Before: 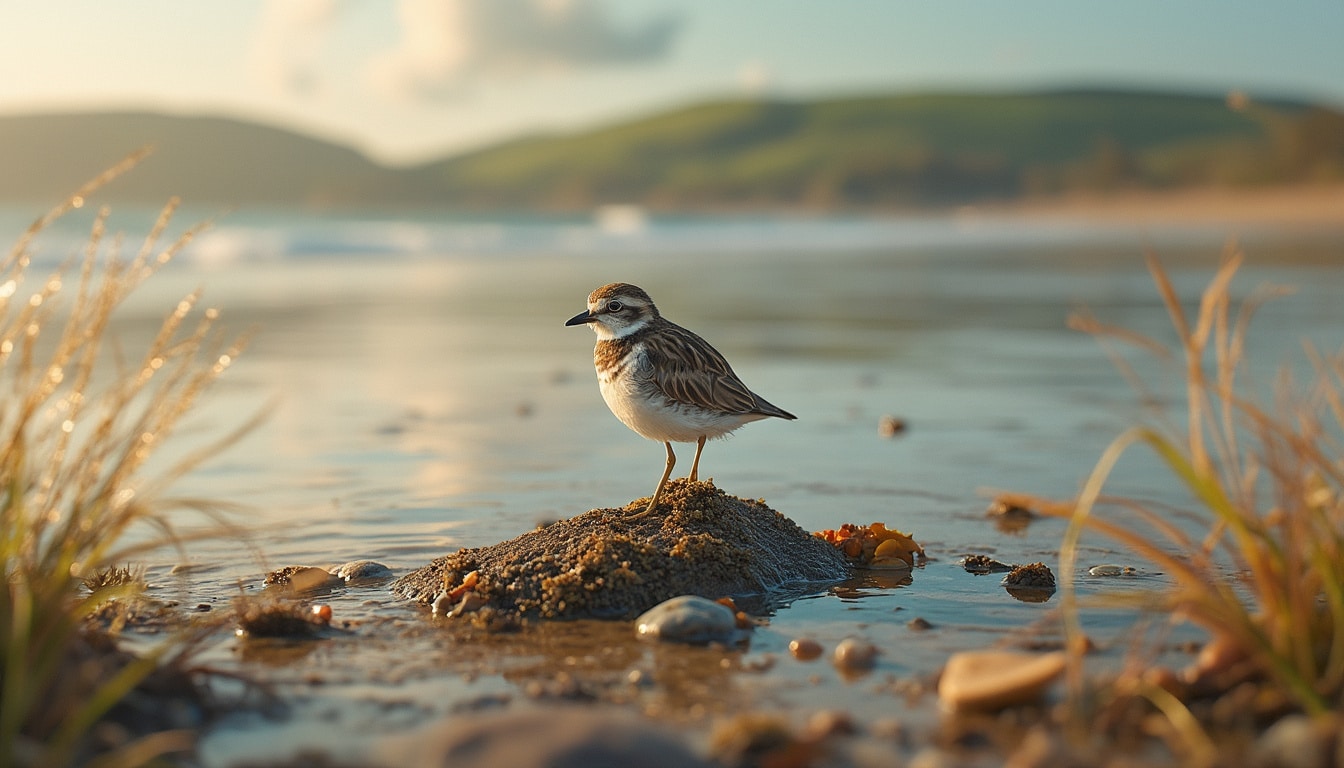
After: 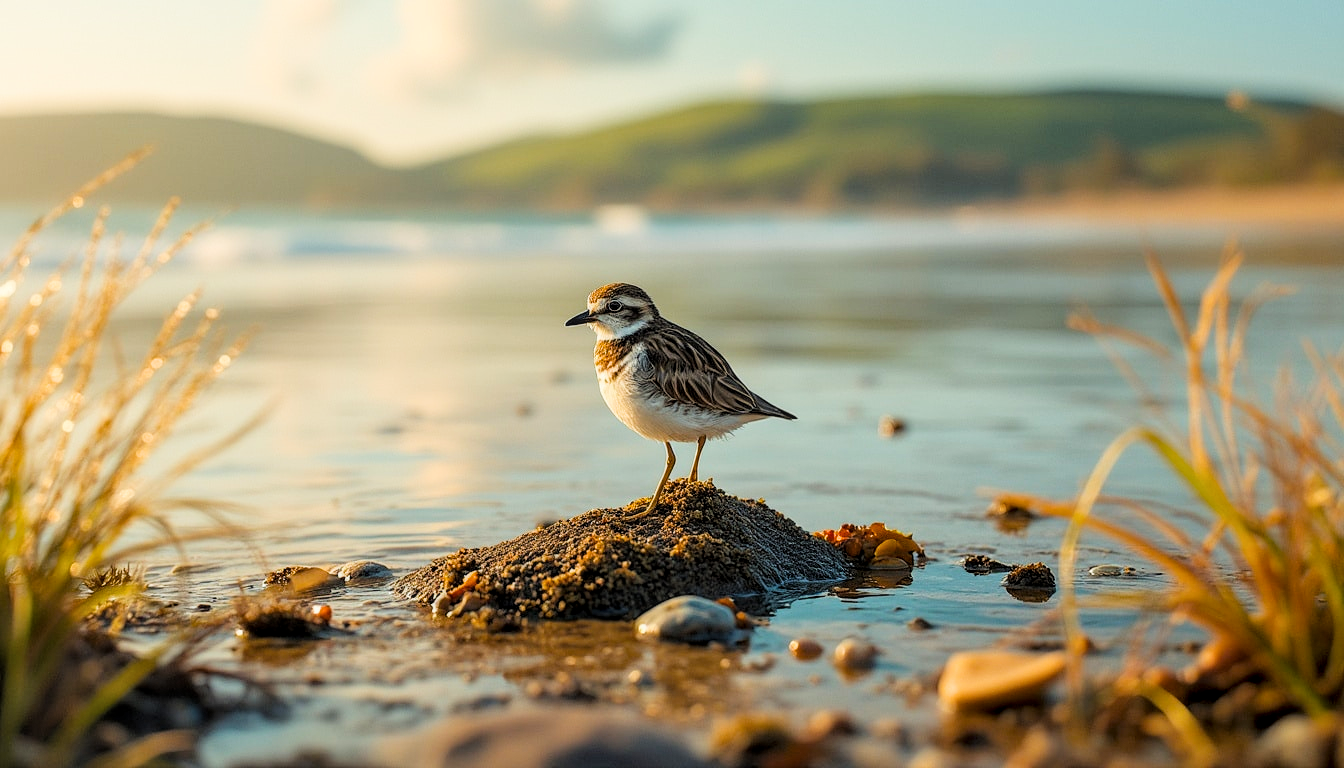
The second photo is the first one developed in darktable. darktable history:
local contrast: on, module defaults
color balance rgb: perceptual saturation grading › global saturation 20%, global vibrance 20%
exposure: black level correction 0, exposure 0.5 EV, compensate highlight preservation false
filmic rgb: black relative exposure -5 EV, white relative exposure 3.5 EV, hardness 3.19, contrast 1.2, highlights saturation mix -30%
